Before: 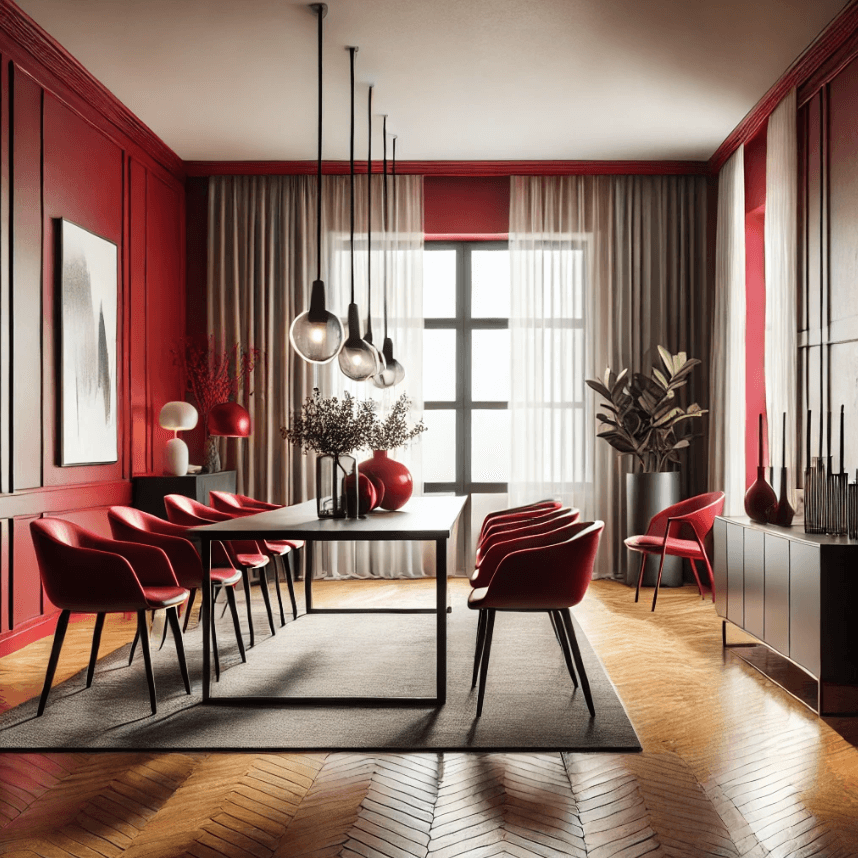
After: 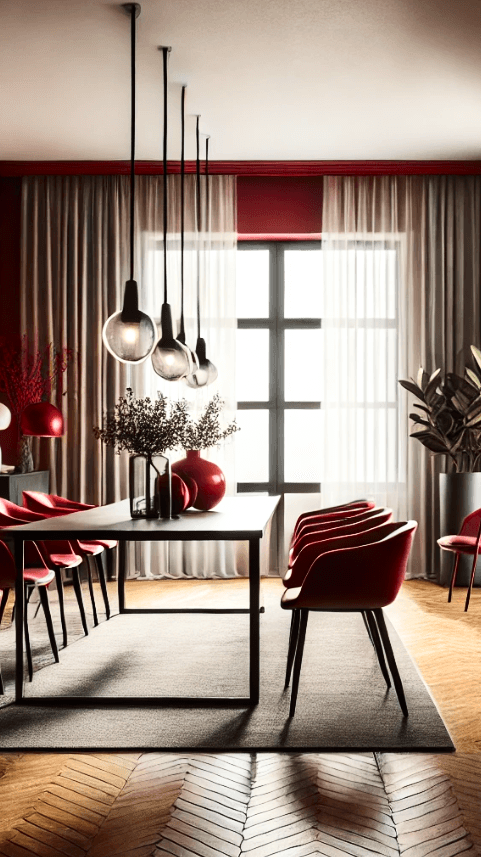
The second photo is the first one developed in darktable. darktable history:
exposure: exposure 0.078 EV, compensate highlight preservation false
contrast brightness saturation: contrast 0.221
crop: left 21.799%, right 22.045%, bottom 0.007%
